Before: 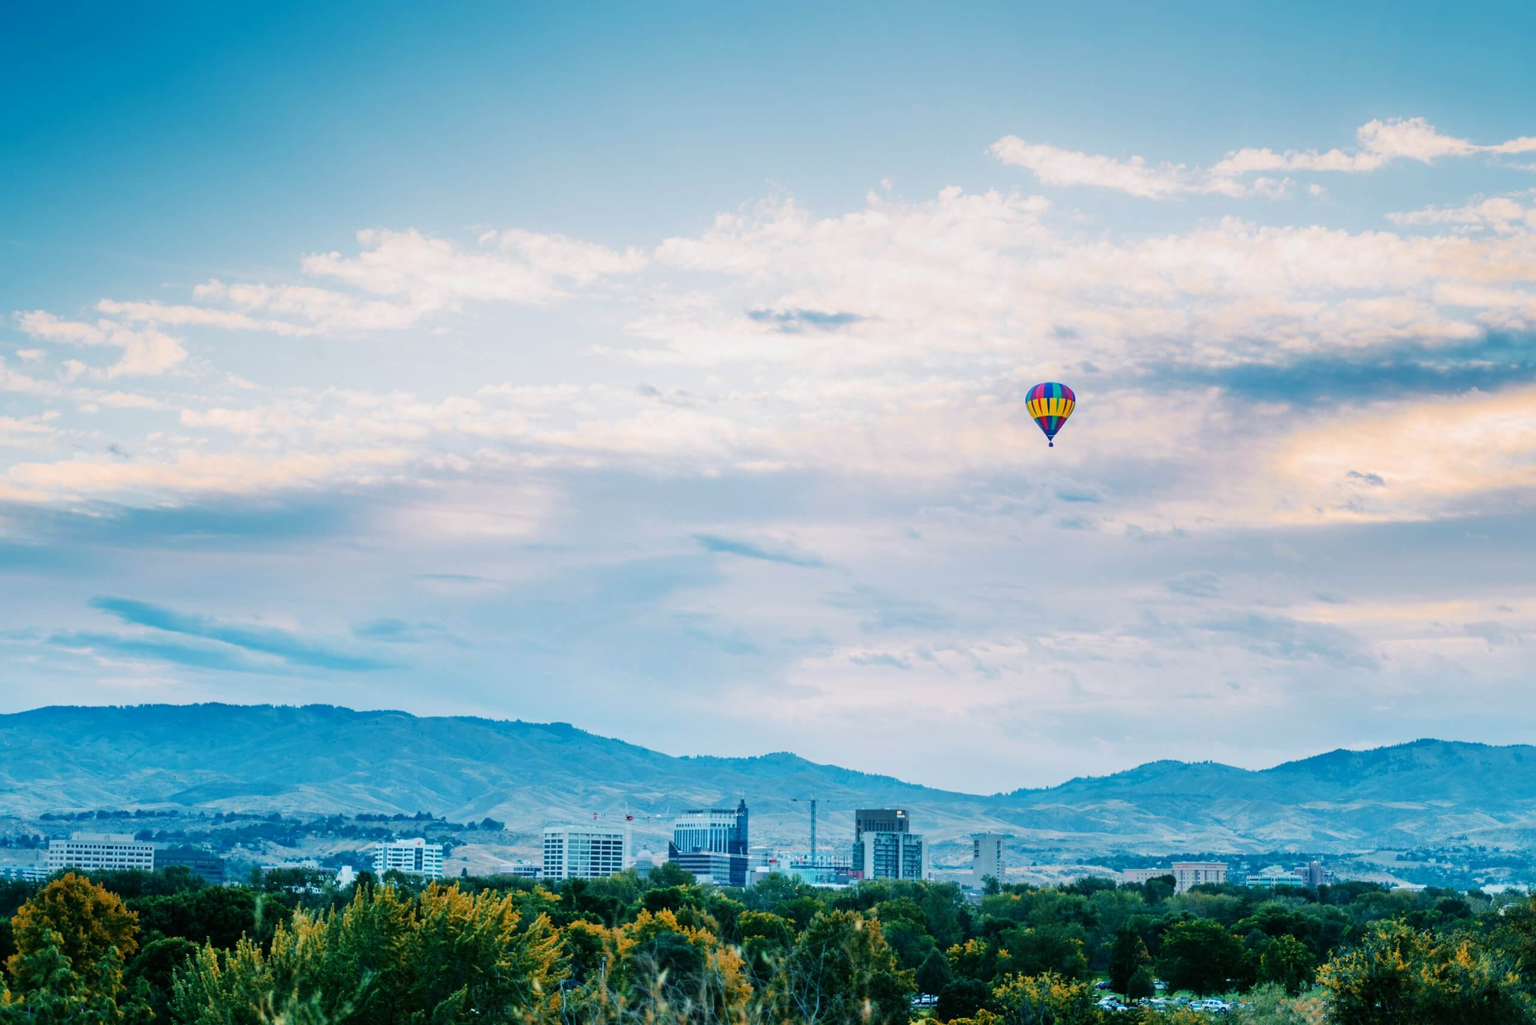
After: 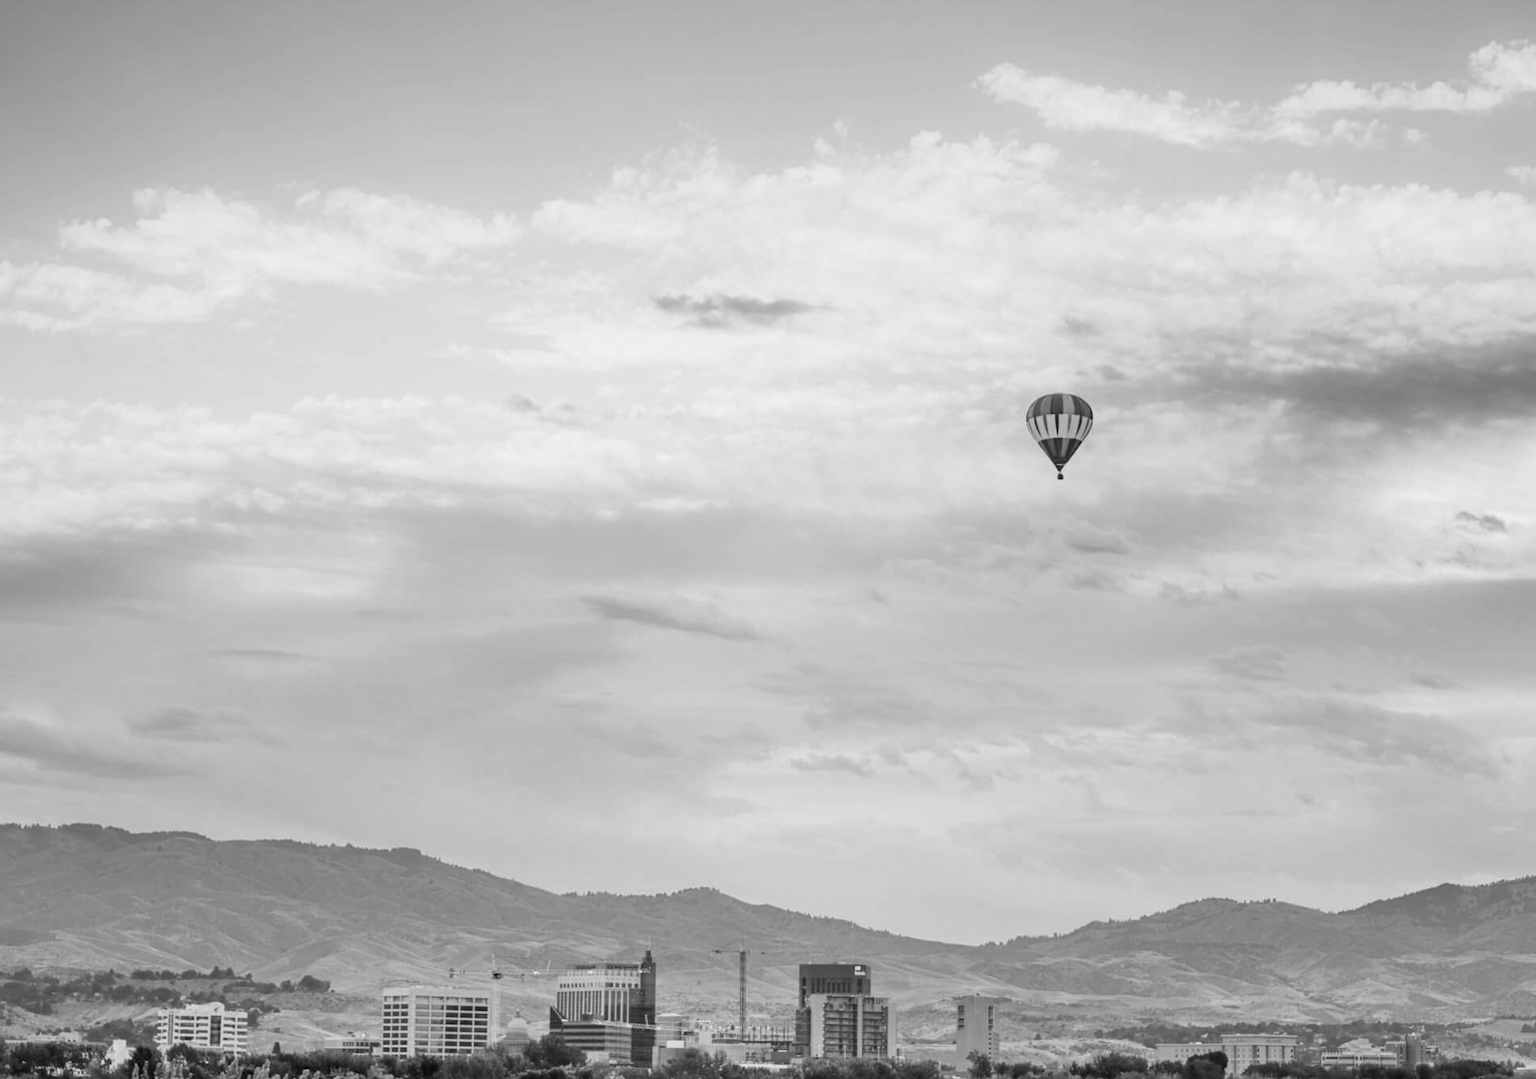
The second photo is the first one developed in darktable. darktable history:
exposure: black level correction 0.001, compensate highlight preservation false
crop: left 16.768%, top 8.653%, right 8.362%, bottom 12.485%
monochrome: a 32, b 64, size 2.3, highlights 1
